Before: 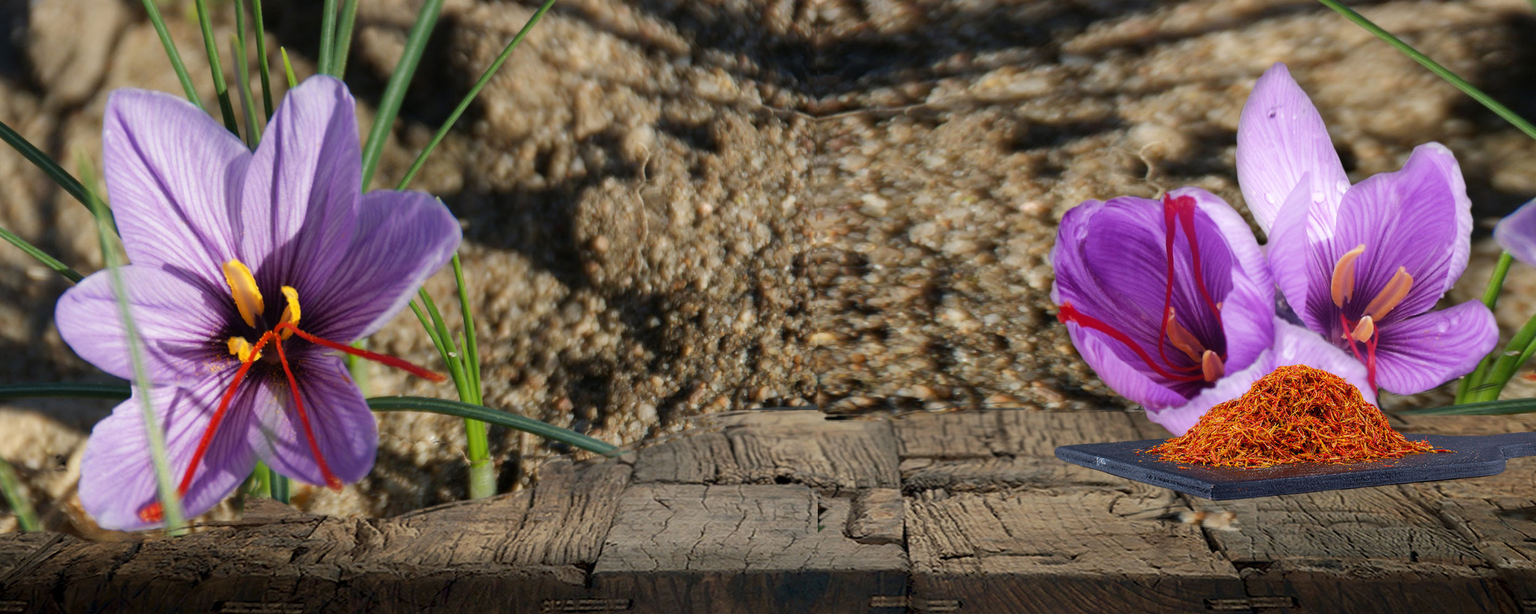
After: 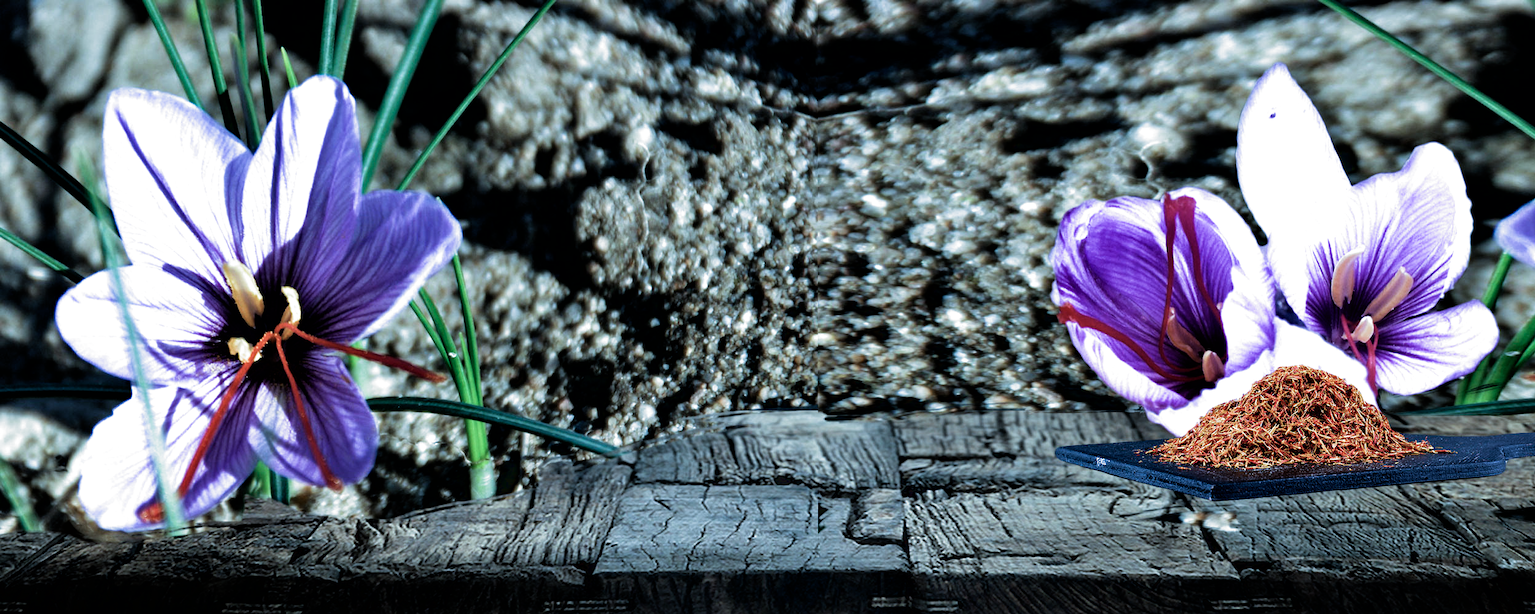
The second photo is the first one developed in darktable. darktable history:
filmic rgb: black relative exposure -8.2 EV, white relative exposure 2.2 EV, threshold 3 EV, hardness 7.11, latitude 75%, contrast 1.325, highlights saturation mix -2%, shadows ↔ highlights balance 30%, preserve chrominance RGB euclidean norm, color science v5 (2021), contrast in shadows safe, contrast in highlights safe, enable highlight reconstruction true
color calibration: illuminant custom, x 0.432, y 0.395, temperature 3098 K
contrast equalizer: y [[0.601, 0.6, 0.598, 0.598, 0.6, 0.601], [0.5 ×6], [0.5 ×6], [0 ×6], [0 ×6]]
